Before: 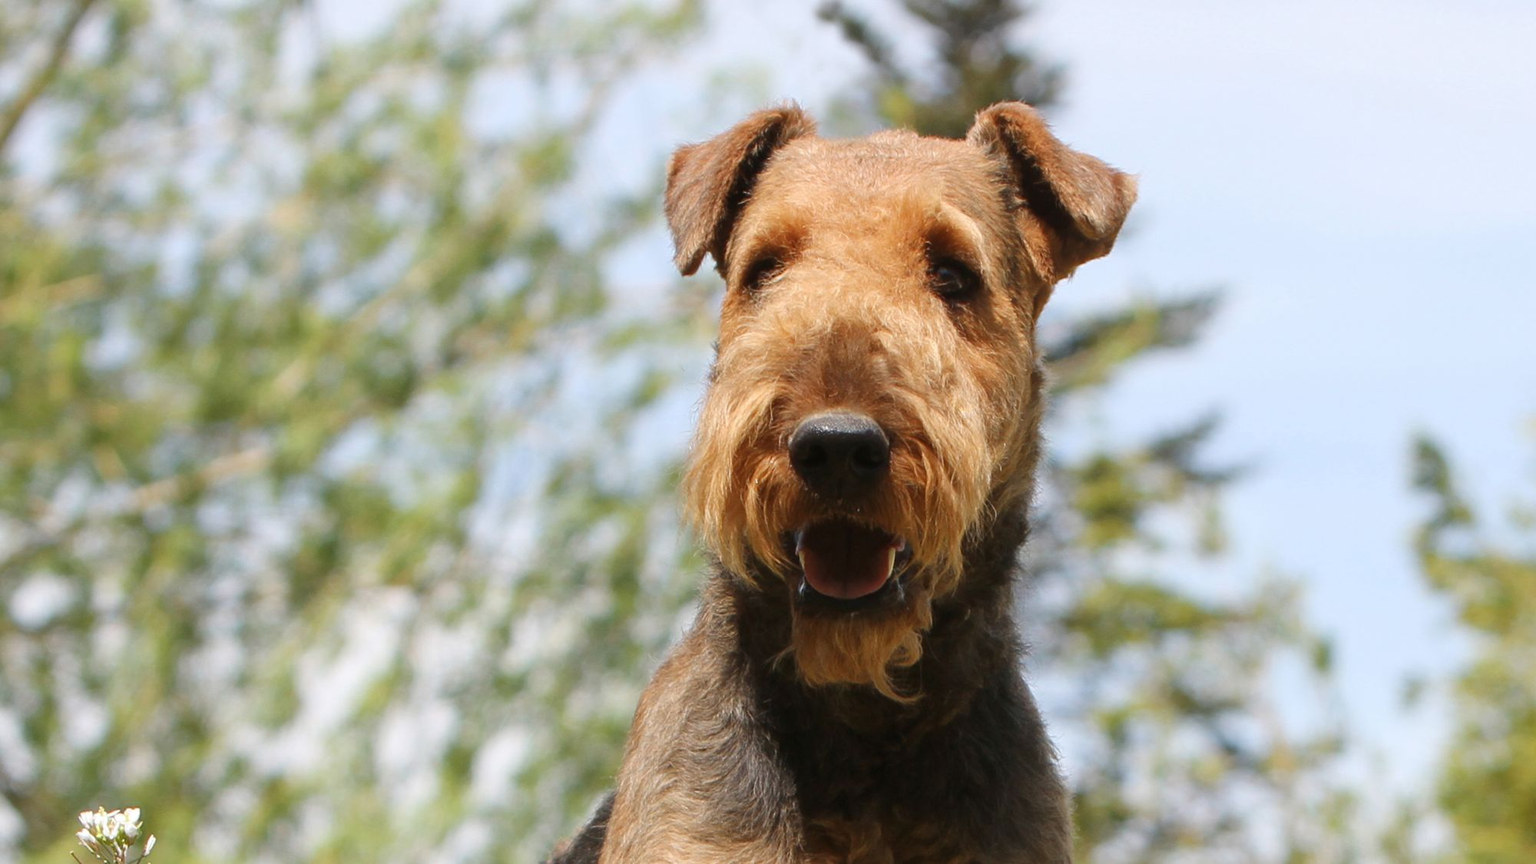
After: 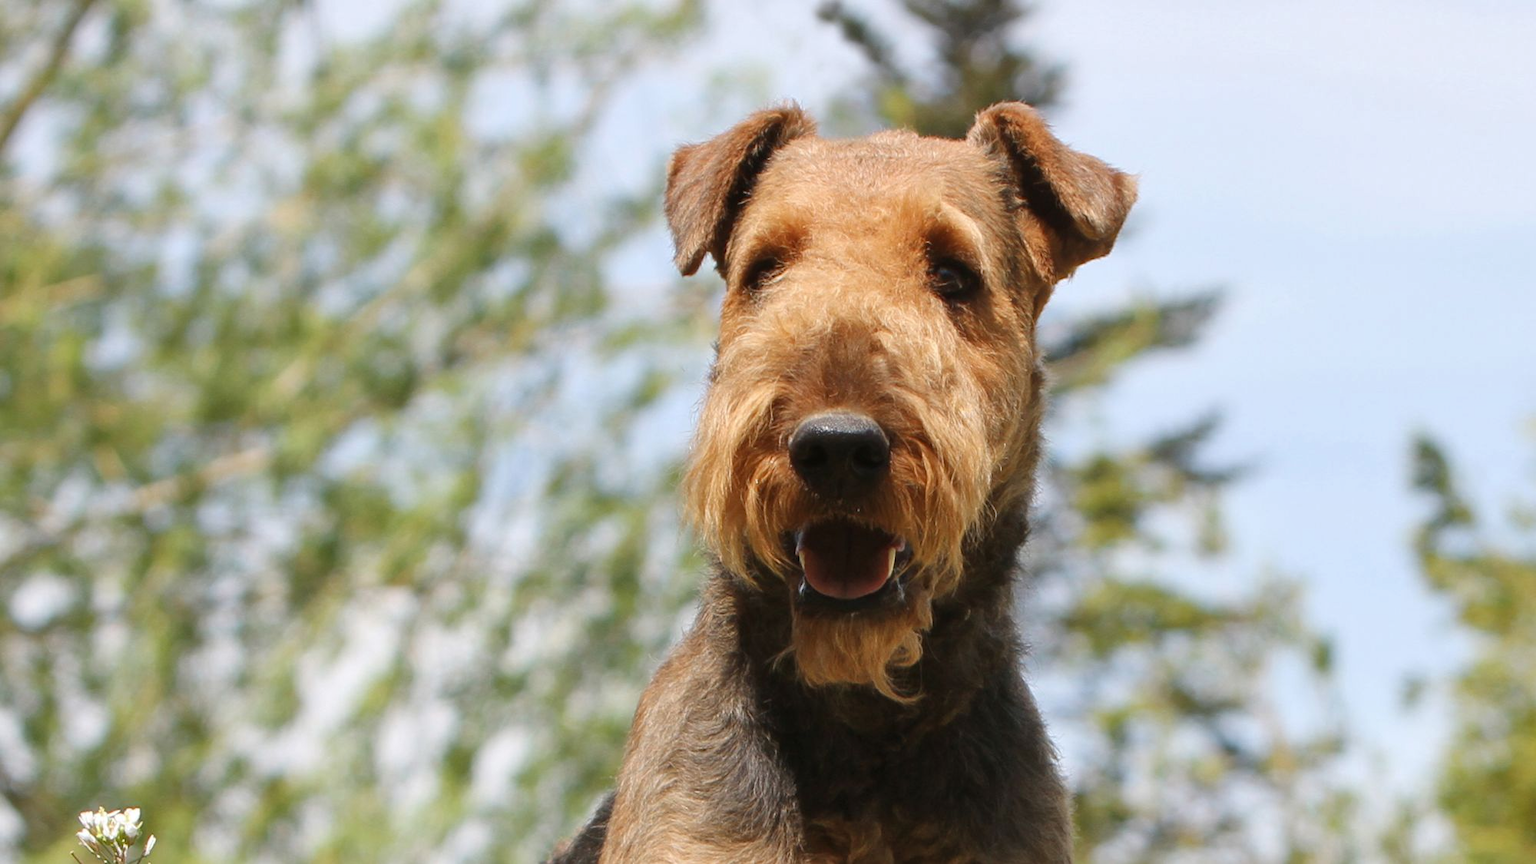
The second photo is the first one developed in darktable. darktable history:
shadows and highlights: shadows 36.76, highlights -27.13, soften with gaussian
color calibration: illuminant same as pipeline (D50), adaptation none (bypass), x 0.331, y 0.335, temperature 5007.43 K
